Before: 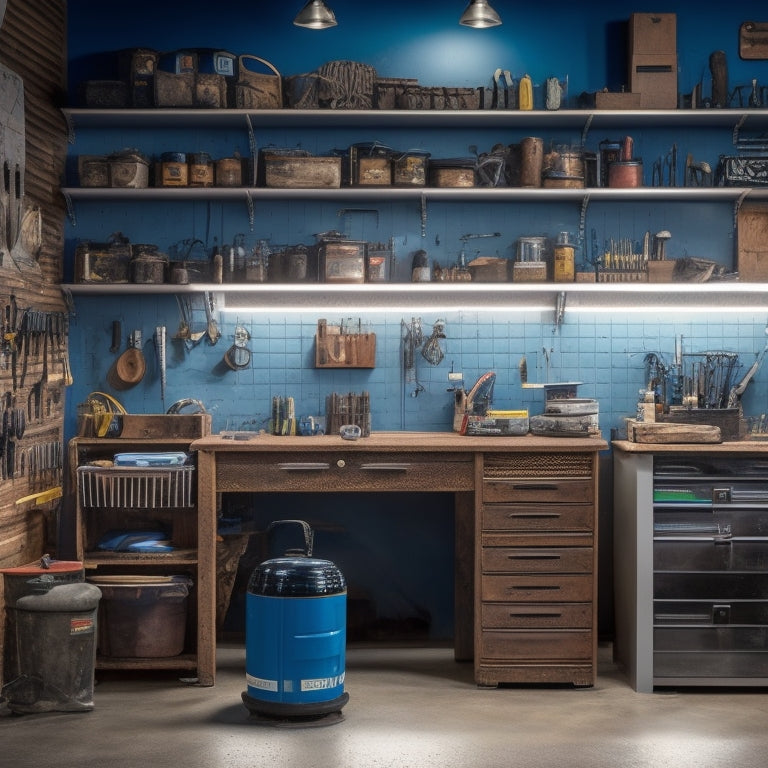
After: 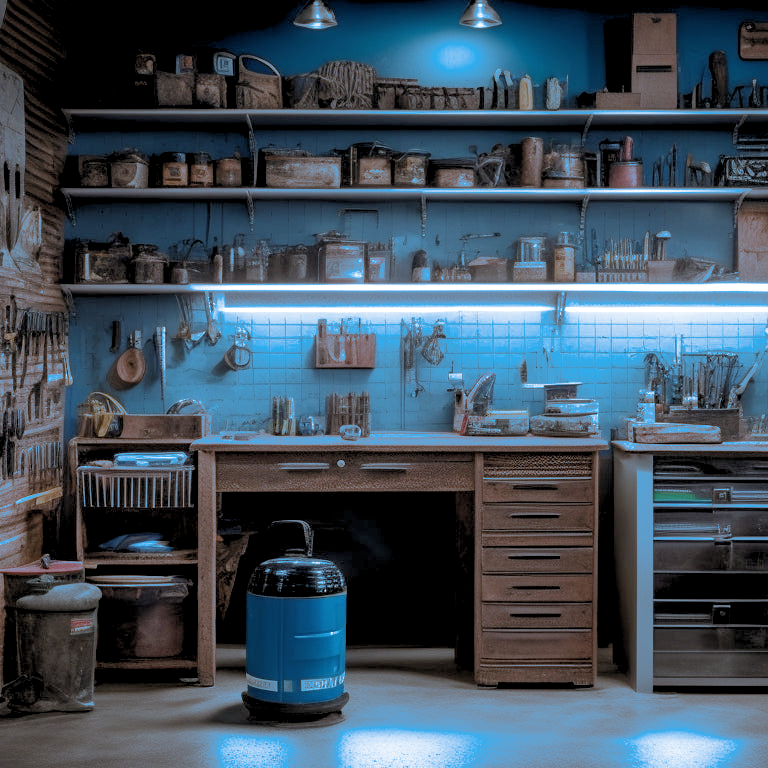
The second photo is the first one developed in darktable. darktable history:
split-toning: shadows › hue 220°, shadows › saturation 0.64, highlights › hue 220°, highlights › saturation 0.64, balance 0, compress 5.22%
rgb levels: levels [[0.013, 0.434, 0.89], [0, 0.5, 1], [0, 0.5, 1]]
